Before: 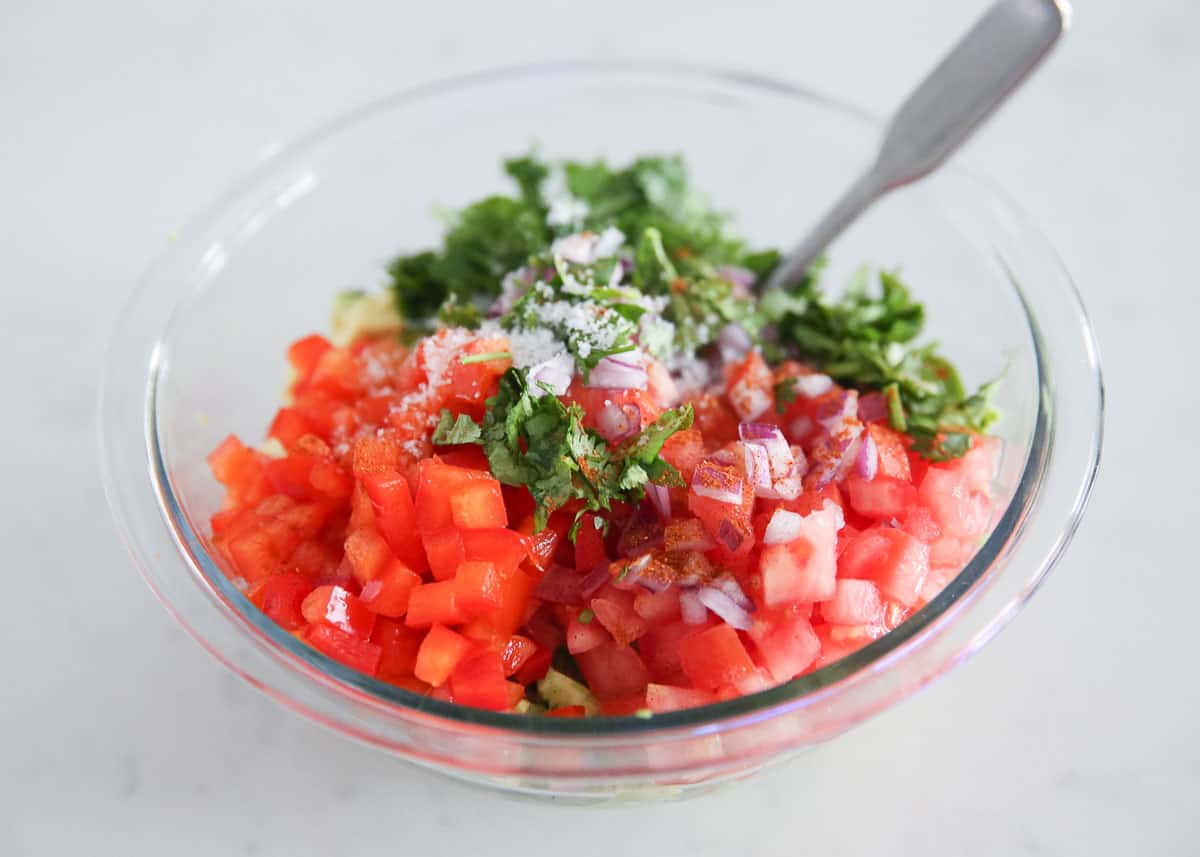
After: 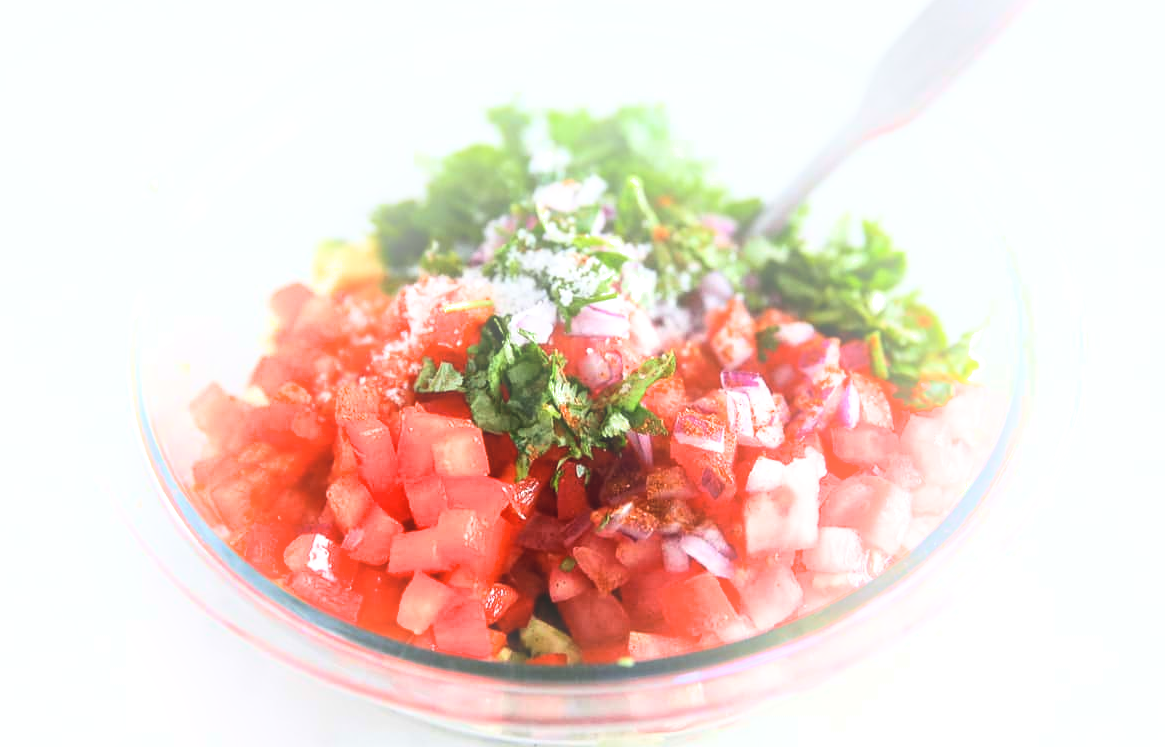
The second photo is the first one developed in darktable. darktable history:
filmic rgb: black relative exposure -16 EV, white relative exposure 2.93 EV, hardness 10.04, color science v6 (2022)
bloom: on, module defaults
tone equalizer: -8 EV -0.75 EV, -7 EV -0.7 EV, -6 EV -0.6 EV, -5 EV -0.4 EV, -3 EV 0.4 EV, -2 EV 0.6 EV, -1 EV 0.7 EV, +0 EV 0.75 EV, edges refinement/feathering 500, mask exposure compensation -1.57 EV, preserve details no
crop: left 1.507%, top 6.147%, right 1.379%, bottom 6.637%
local contrast: on, module defaults
